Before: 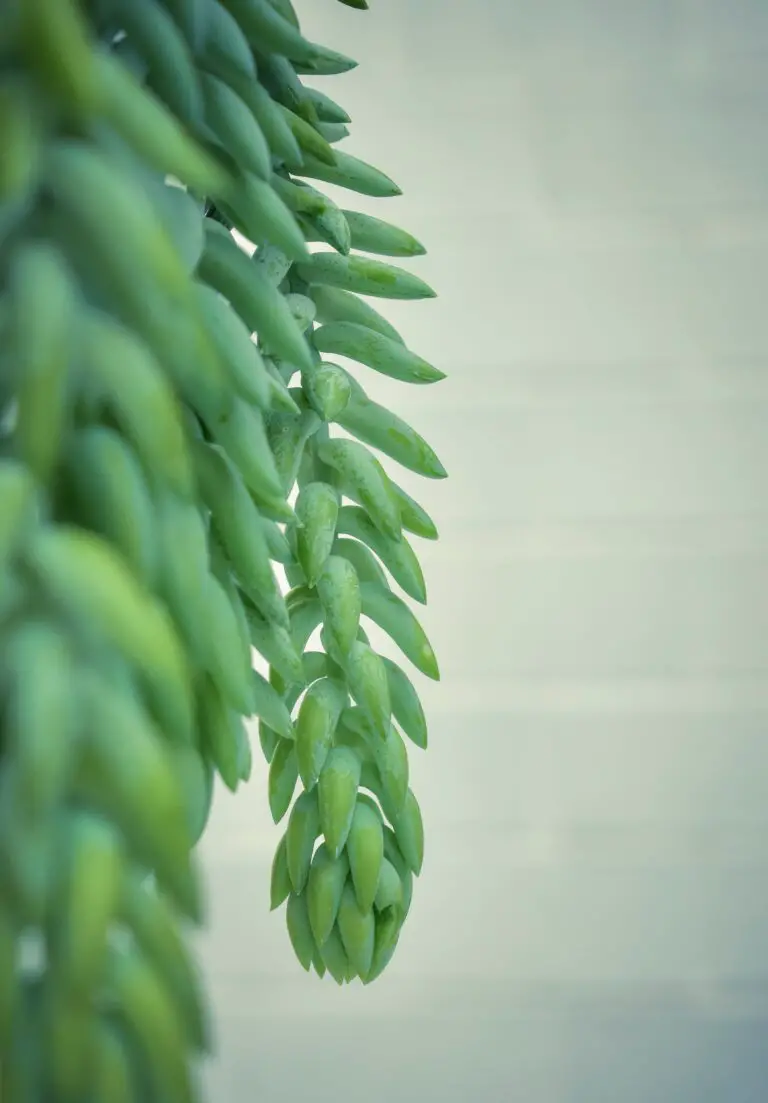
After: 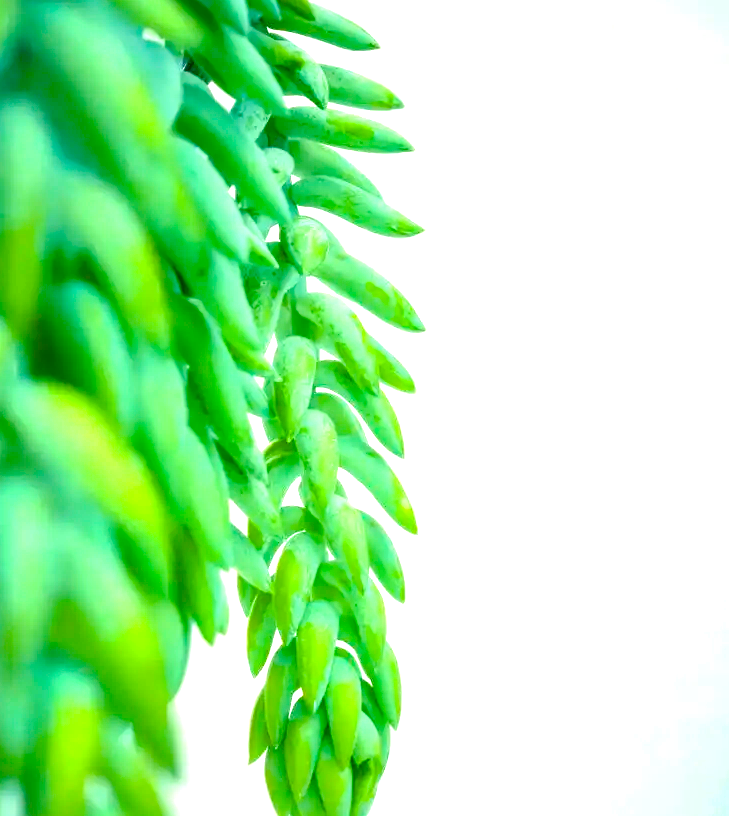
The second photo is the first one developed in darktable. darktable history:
crop and rotate: left 2.991%, top 13.302%, right 1.981%, bottom 12.636%
exposure: exposure 0.935 EV, compensate highlight preservation false
color balance rgb: linear chroma grading › shadows 10%, linear chroma grading › highlights 10%, linear chroma grading › global chroma 15%, linear chroma grading › mid-tones 15%, perceptual saturation grading › global saturation 40%, perceptual saturation grading › highlights -25%, perceptual saturation grading › mid-tones 35%, perceptual saturation grading › shadows 35%, perceptual brilliance grading › global brilliance 11.29%, global vibrance 11.29%
